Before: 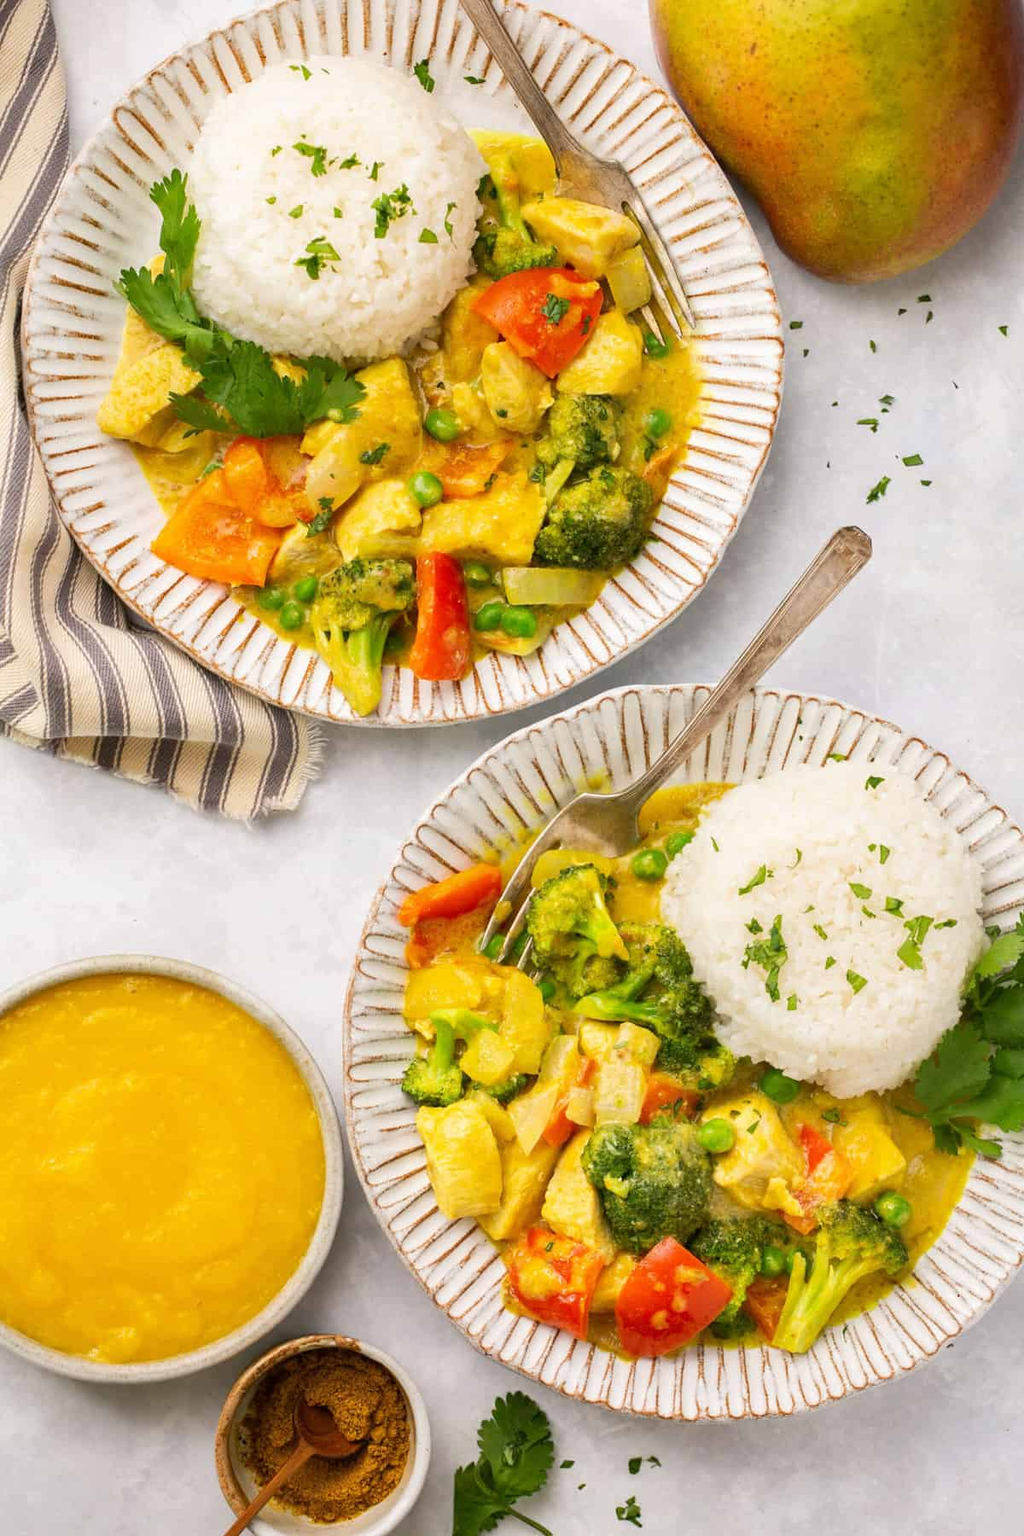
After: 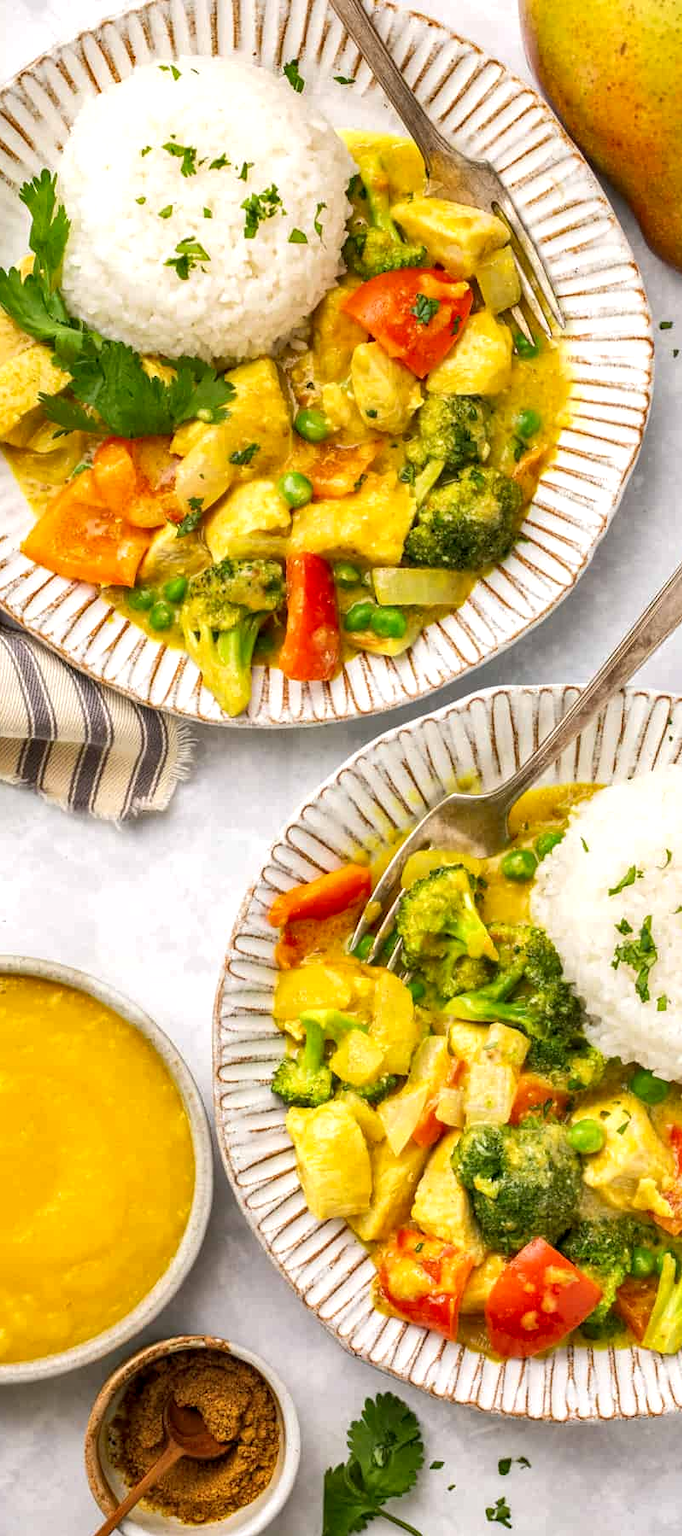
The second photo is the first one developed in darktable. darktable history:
crop and rotate: left 12.793%, right 20.548%
shadows and highlights: shadows 36.49, highlights -27.67, soften with gaussian
exposure: black level correction 0.001, exposure 0.192 EV, compensate highlight preservation false
local contrast: on, module defaults
